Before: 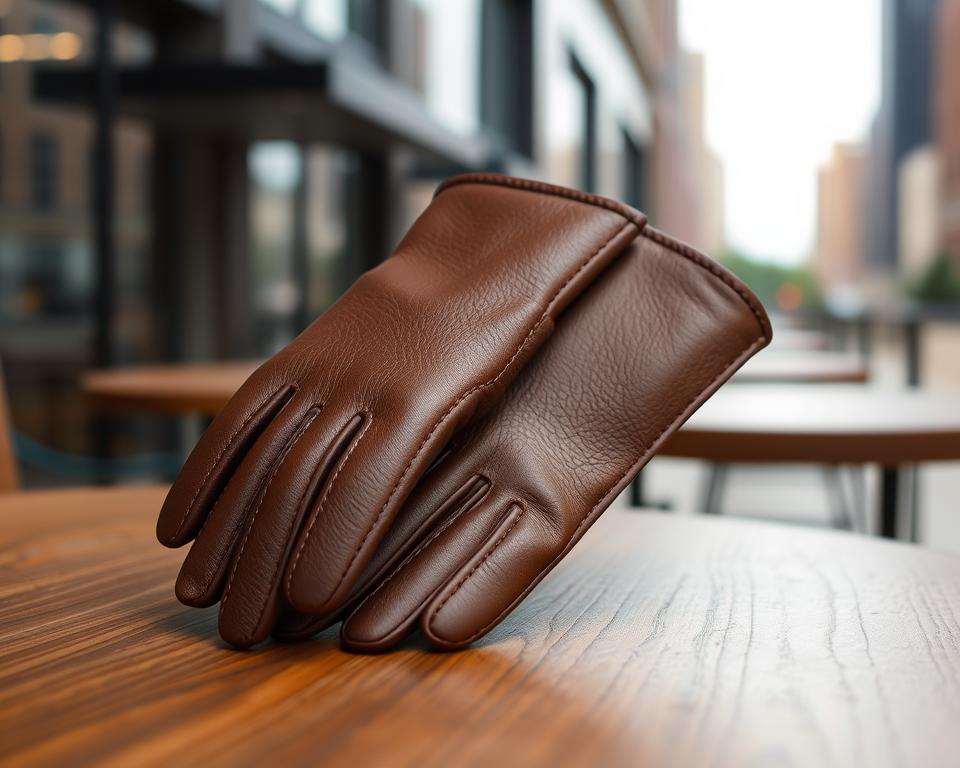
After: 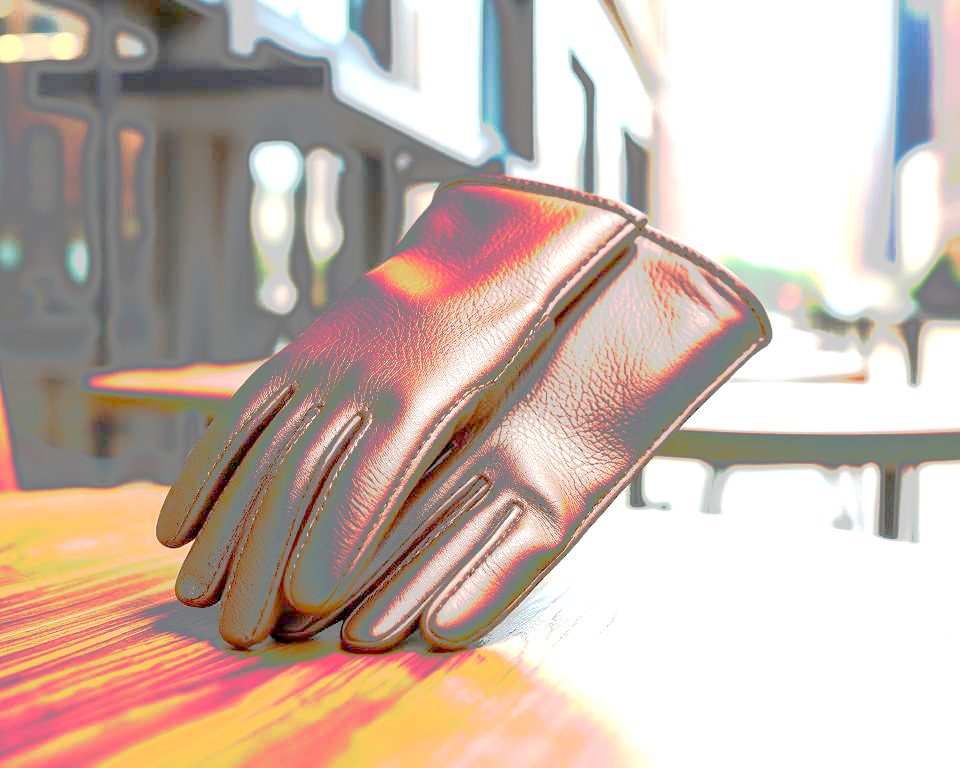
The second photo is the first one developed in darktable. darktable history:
rotate and perspective: crop left 0, crop top 0
tone curve: curves: ch0 [(0, 0) (0.003, 0.011) (0.011, 0.043) (0.025, 0.133) (0.044, 0.226) (0.069, 0.303) (0.1, 0.371) (0.136, 0.429) (0.177, 0.482) (0.224, 0.516) (0.277, 0.539) (0.335, 0.535) (0.399, 0.517) (0.468, 0.498) (0.543, 0.523) (0.623, 0.655) (0.709, 0.83) (0.801, 0.827) (0.898, 0.89) (1, 1)], preserve colors none
exposure: black level correction 0.001, exposure 1.646 EV, compensate exposure bias true, compensate highlight preservation false
